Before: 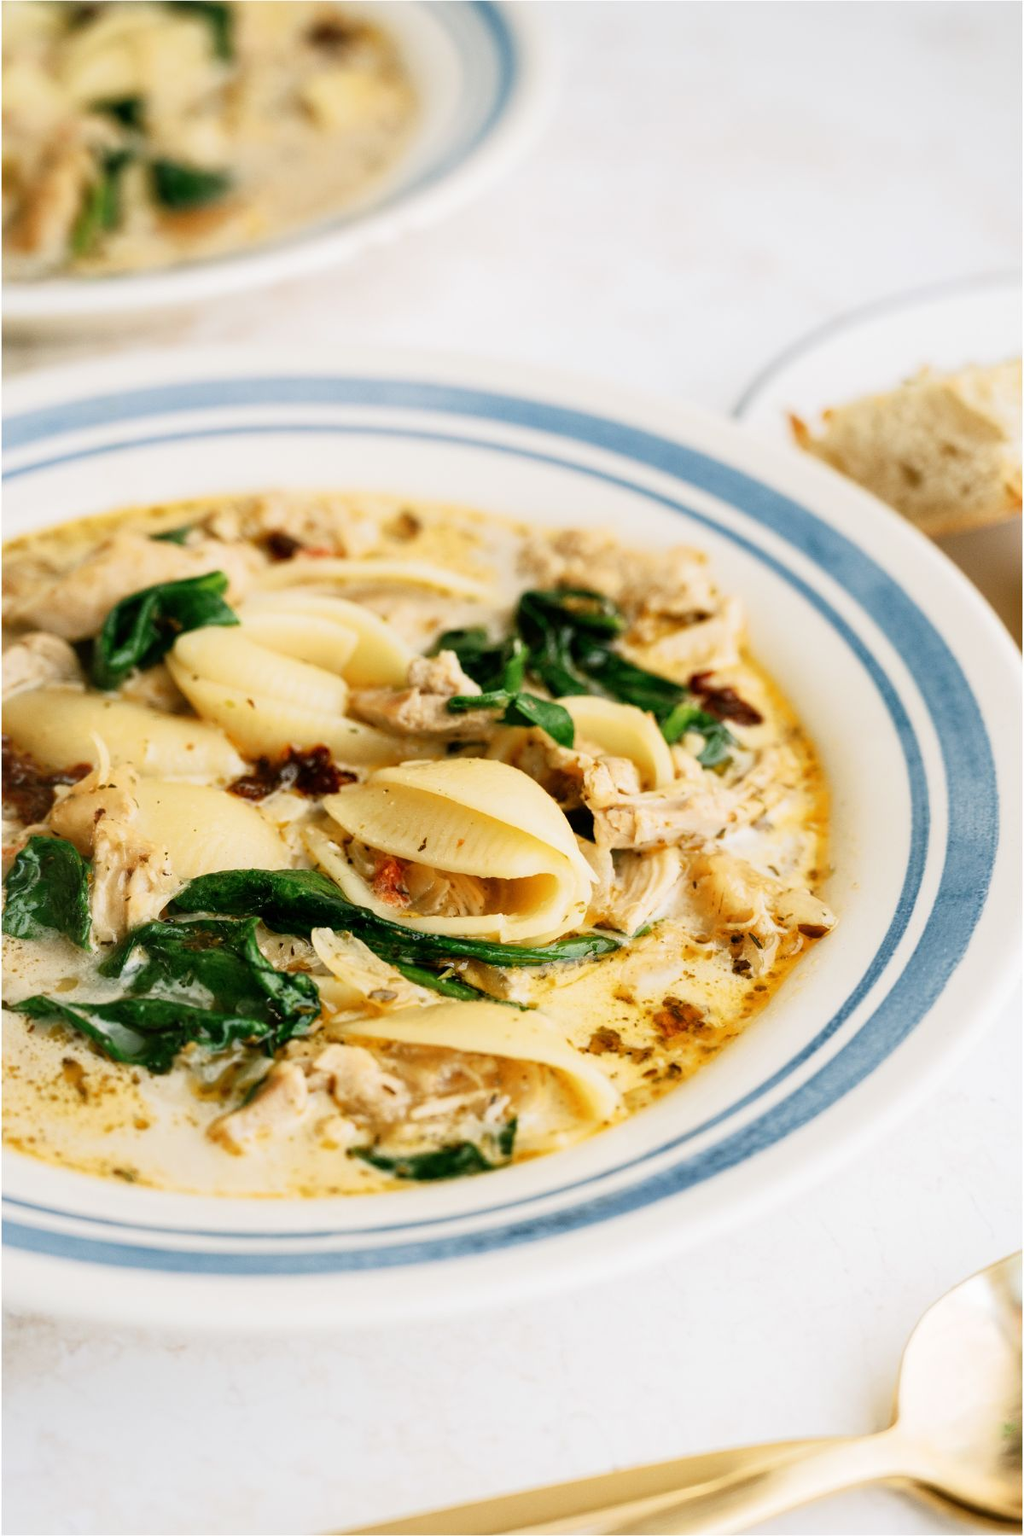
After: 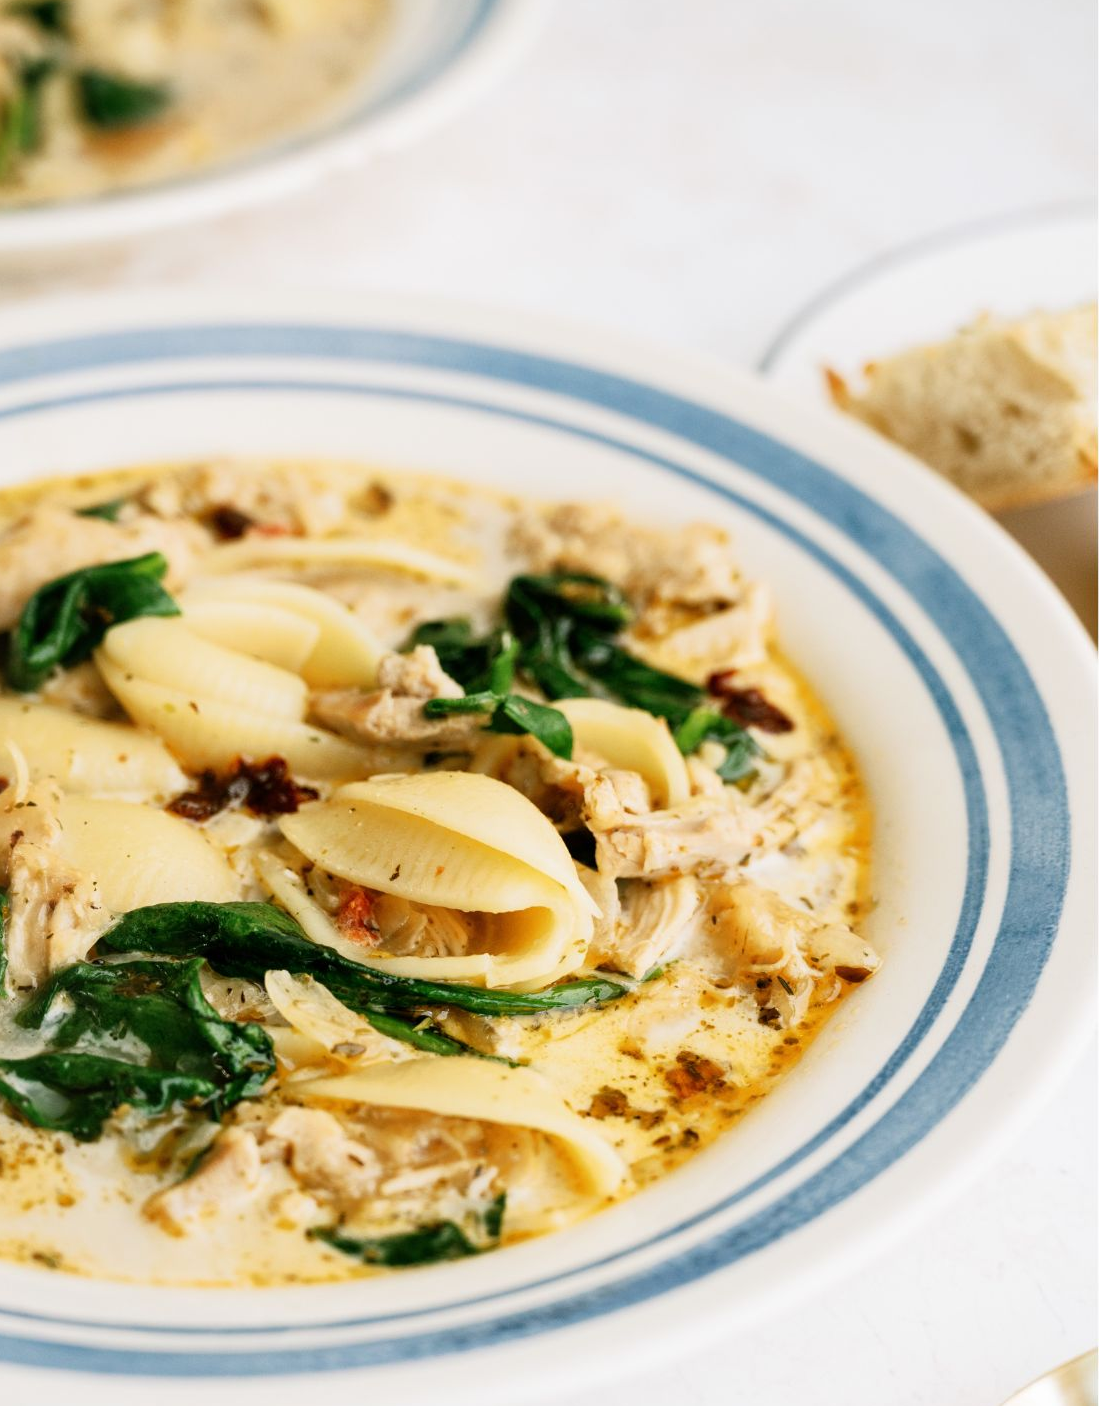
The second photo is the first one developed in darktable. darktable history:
crop: left 8.374%, top 6.548%, bottom 15.288%
